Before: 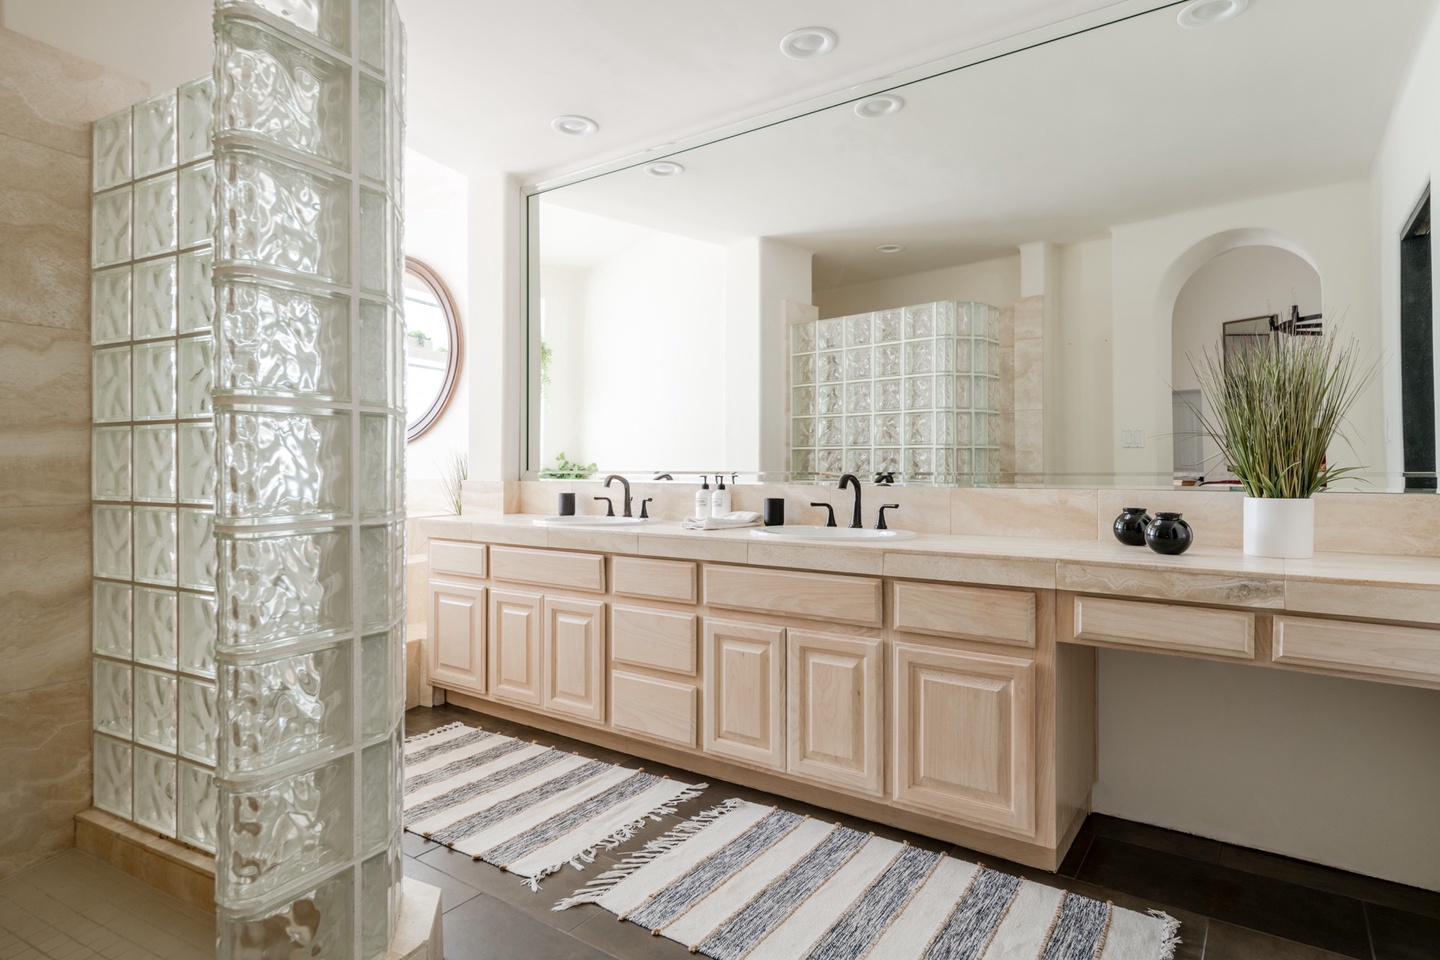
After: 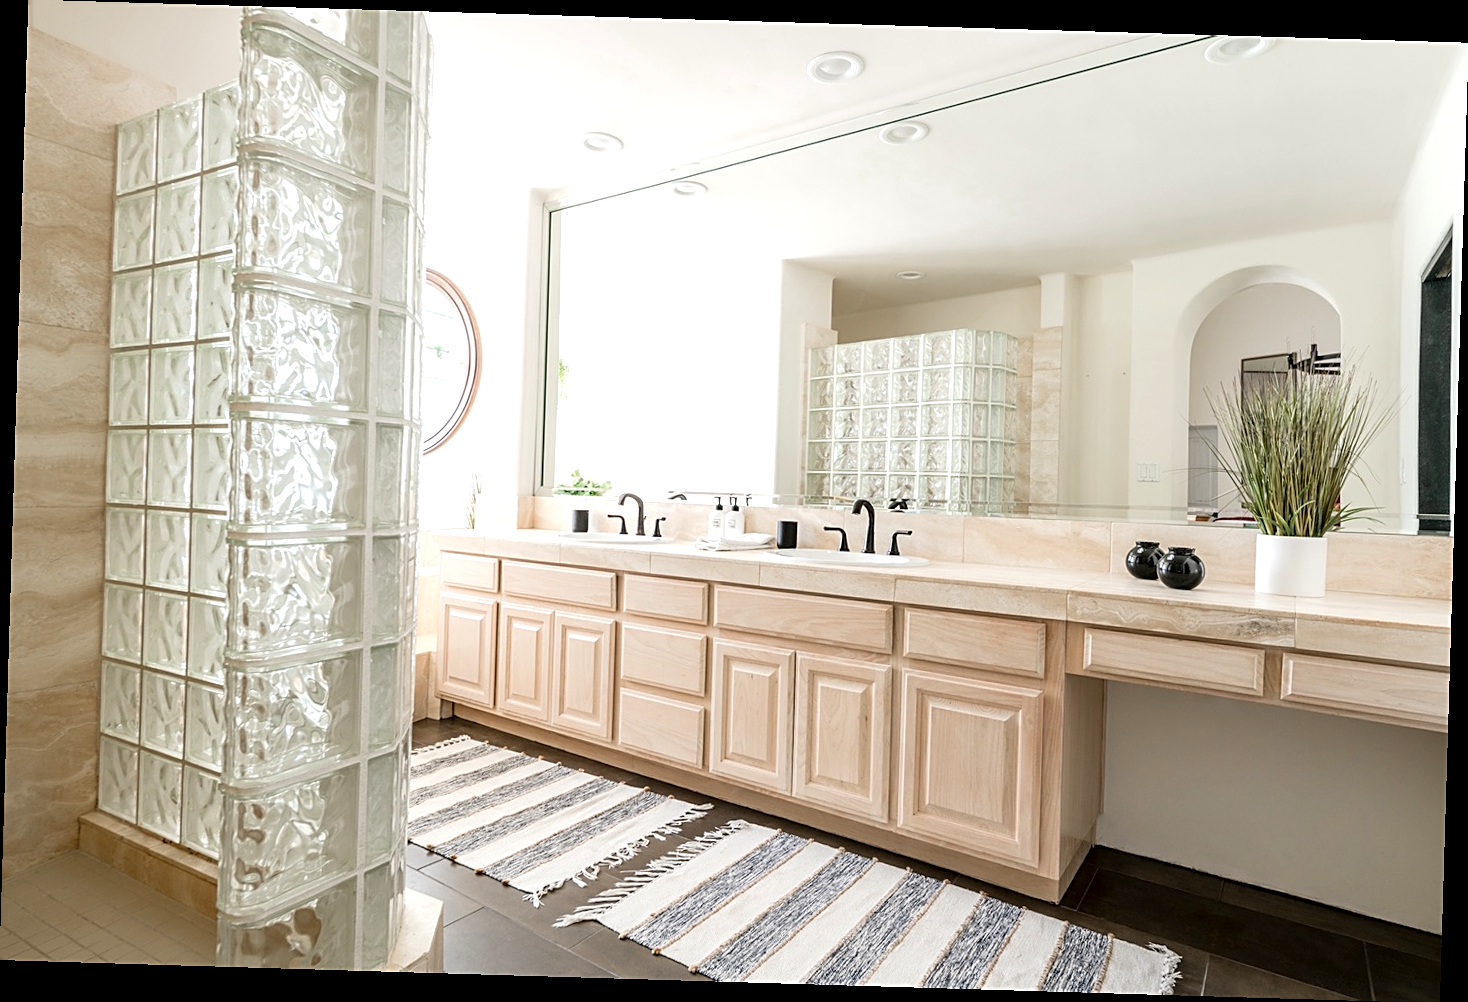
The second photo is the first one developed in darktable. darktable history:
rotate and perspective: rotation 1.72°, automatic cropping off
exposure: black level correction 0.001, exposure 0.5 EV, compensate exposure bias true, compensate highlight preservation false
sharpen: on, module defaults
